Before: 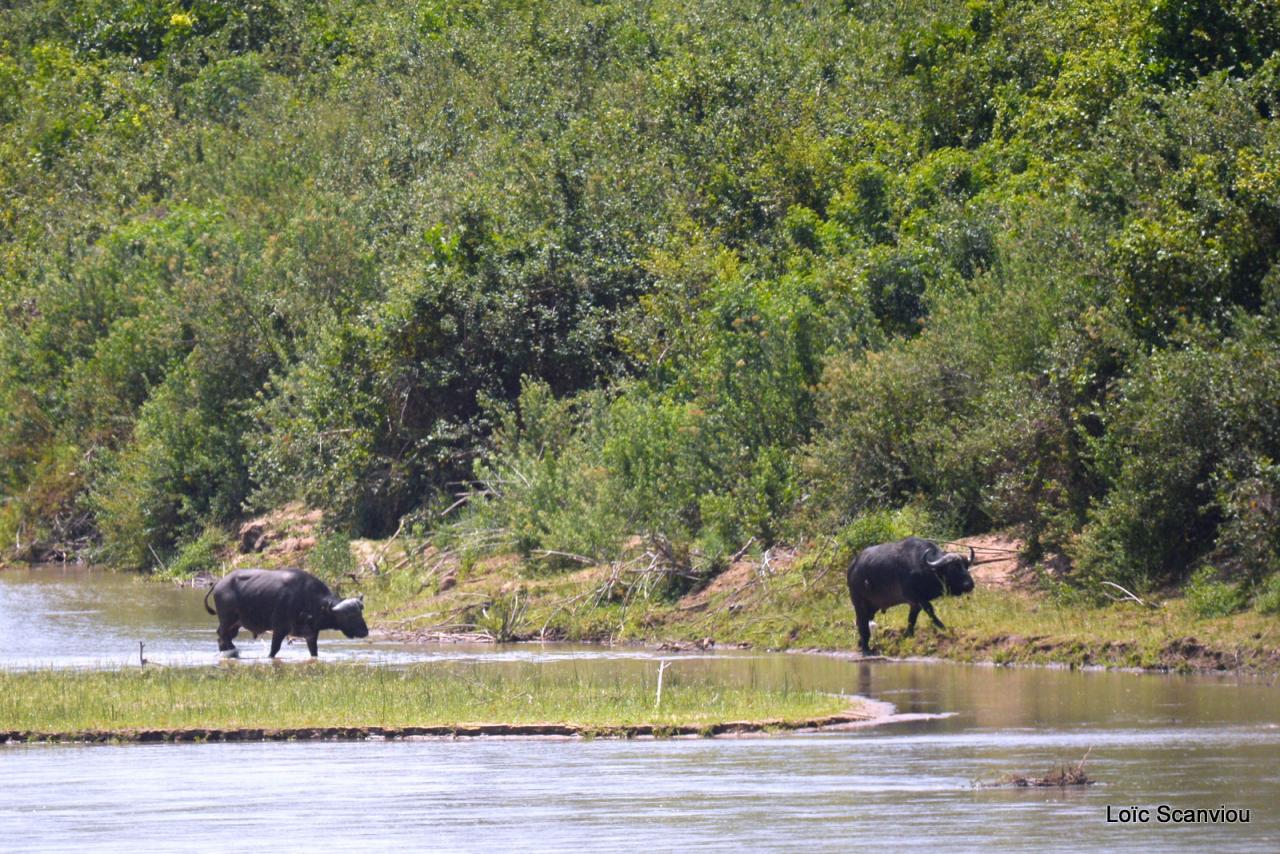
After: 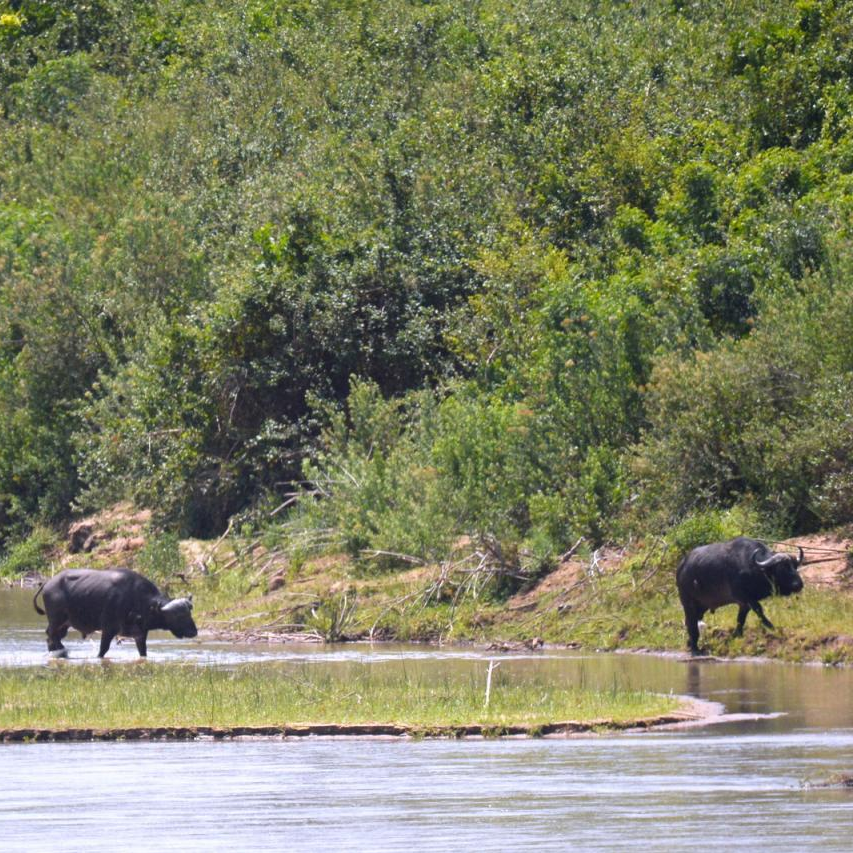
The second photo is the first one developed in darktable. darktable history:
crop and rotate: left 13.397%, right 19.933%
